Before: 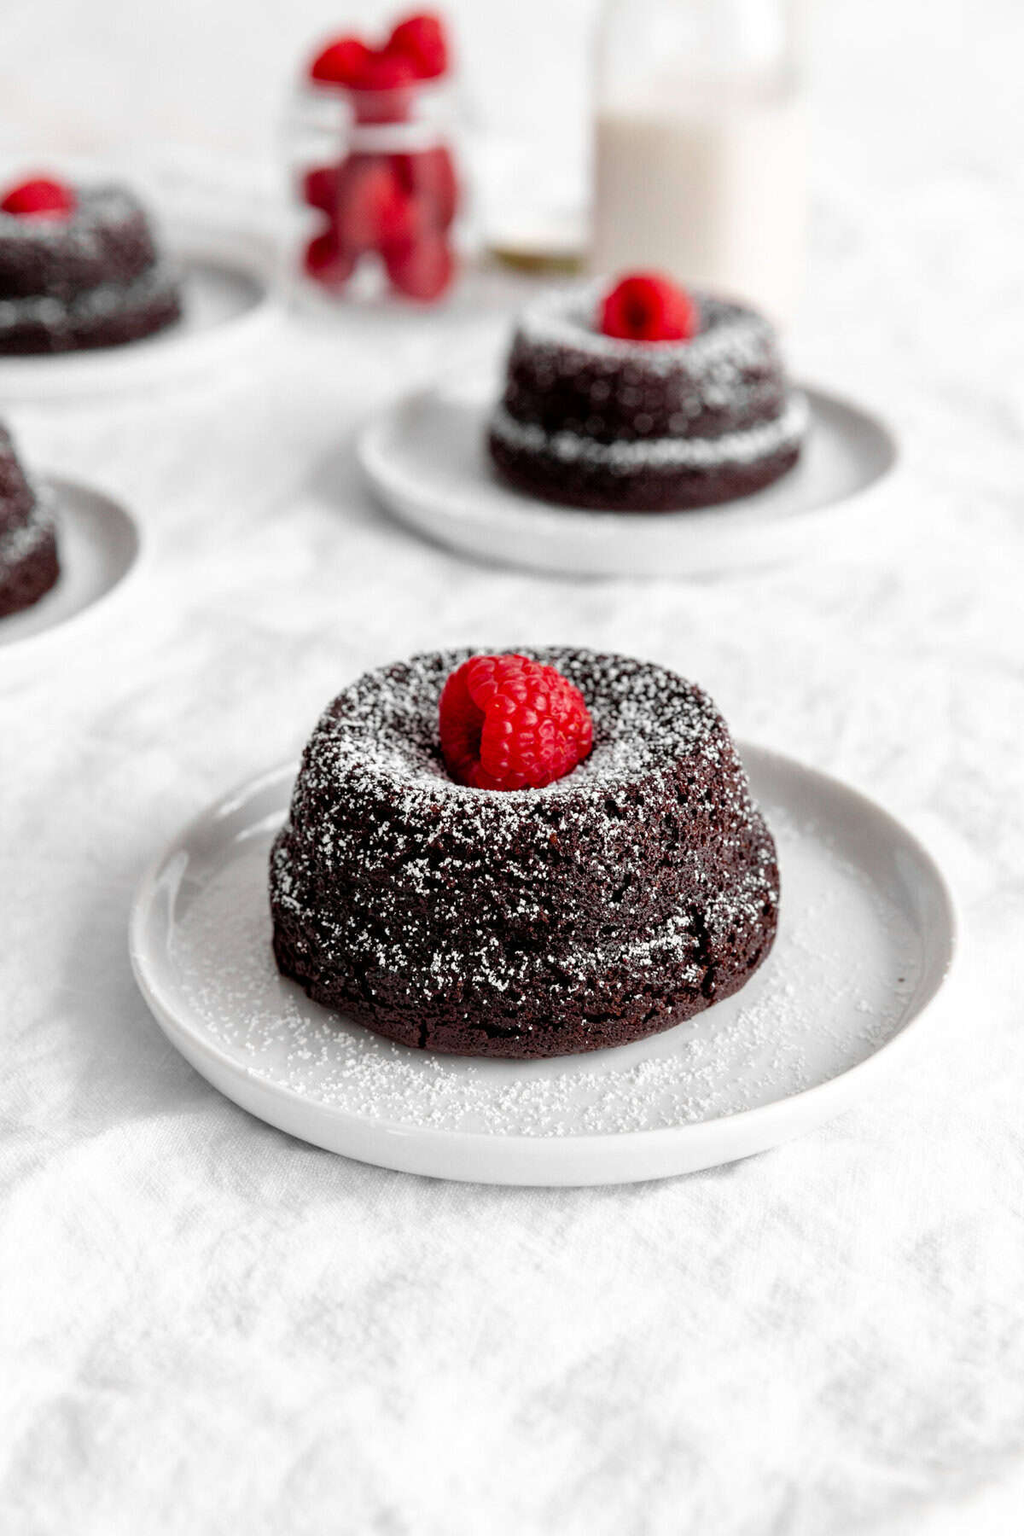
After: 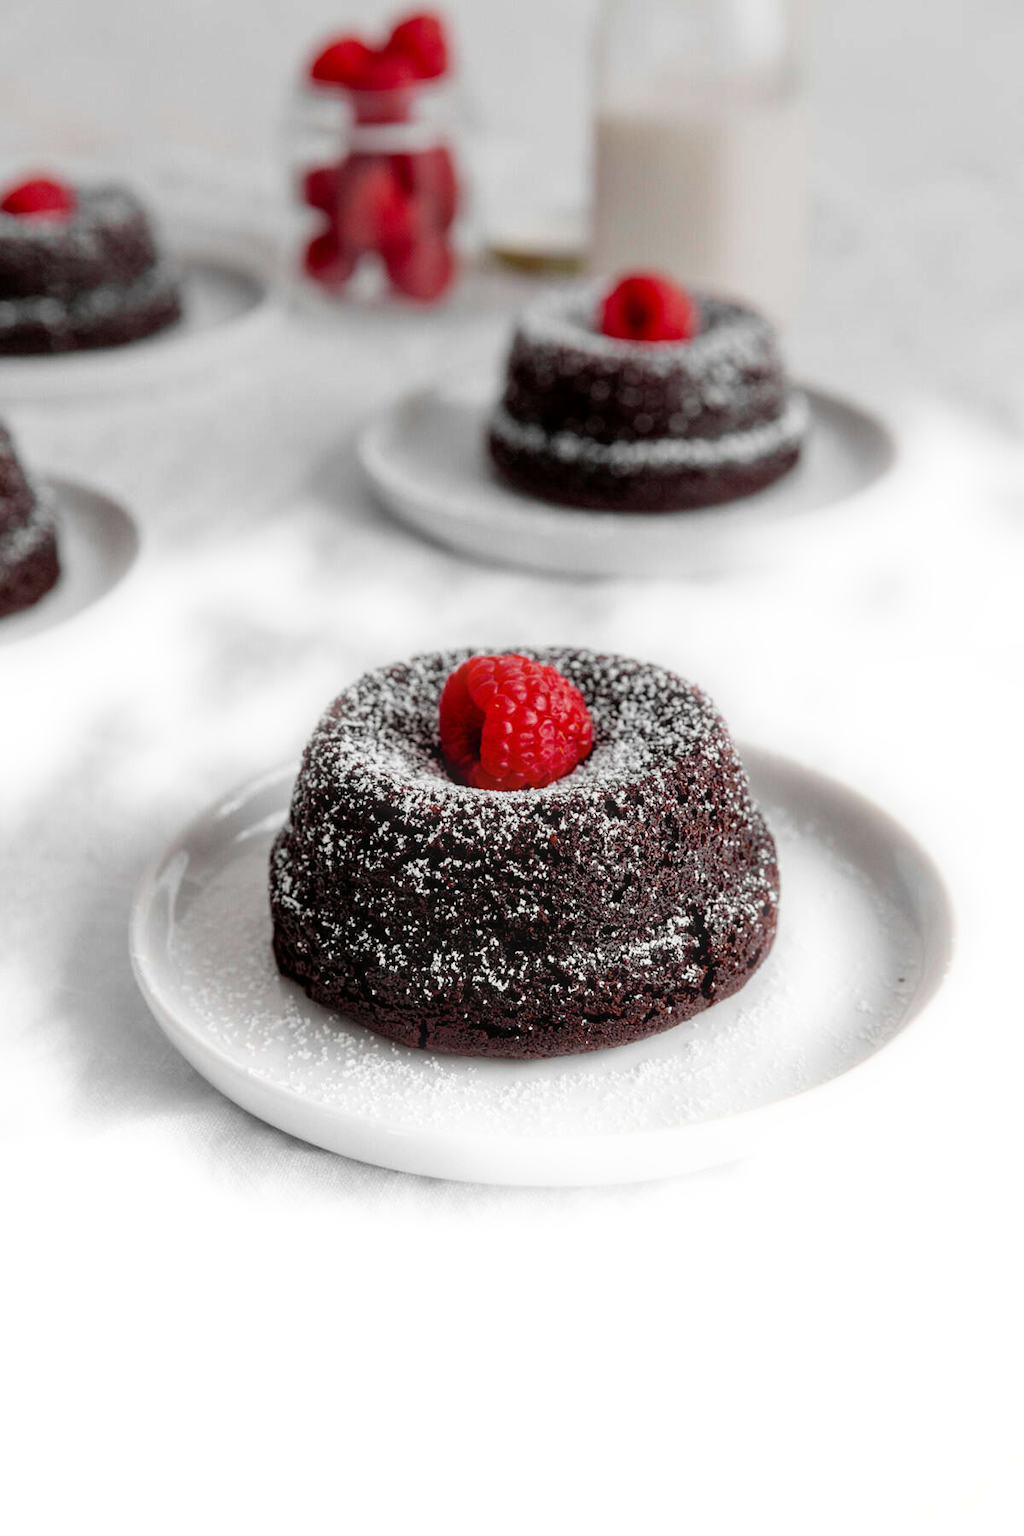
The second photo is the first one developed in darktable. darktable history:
bloom: size 5%, threshold 95%, strength 15%
graduated density: on, module defaults
